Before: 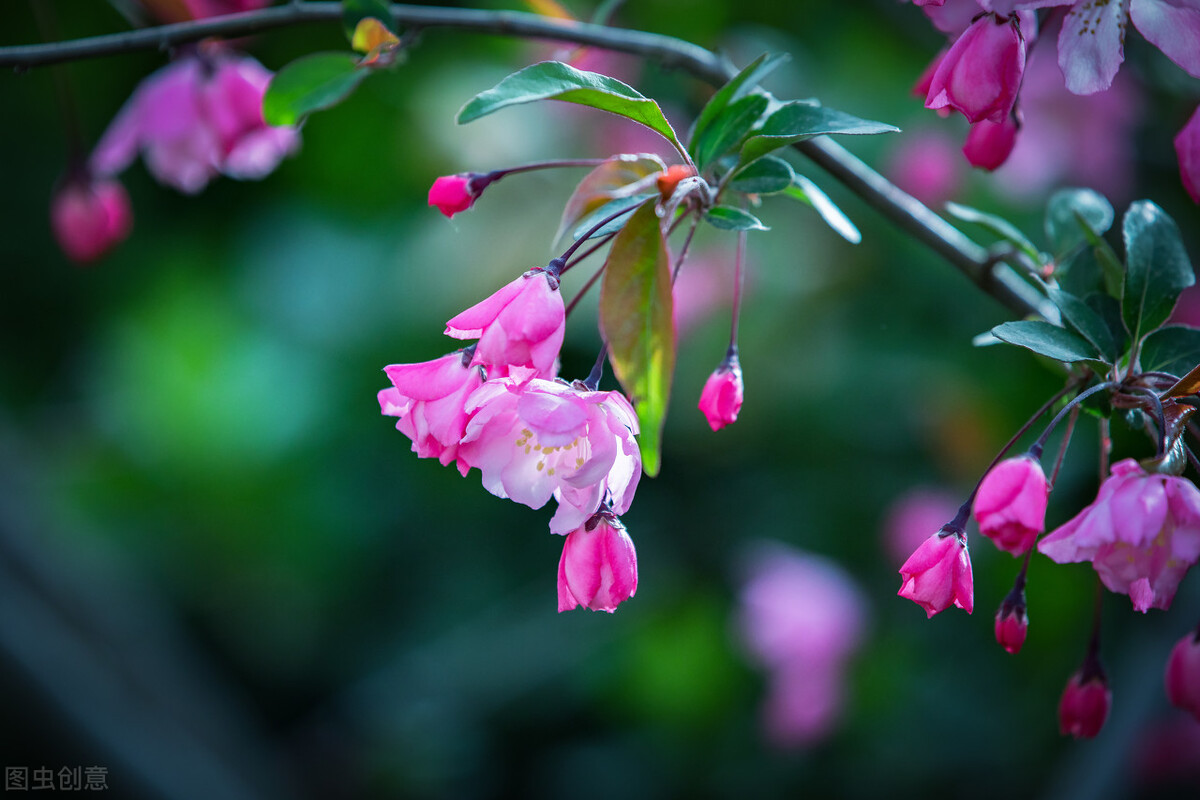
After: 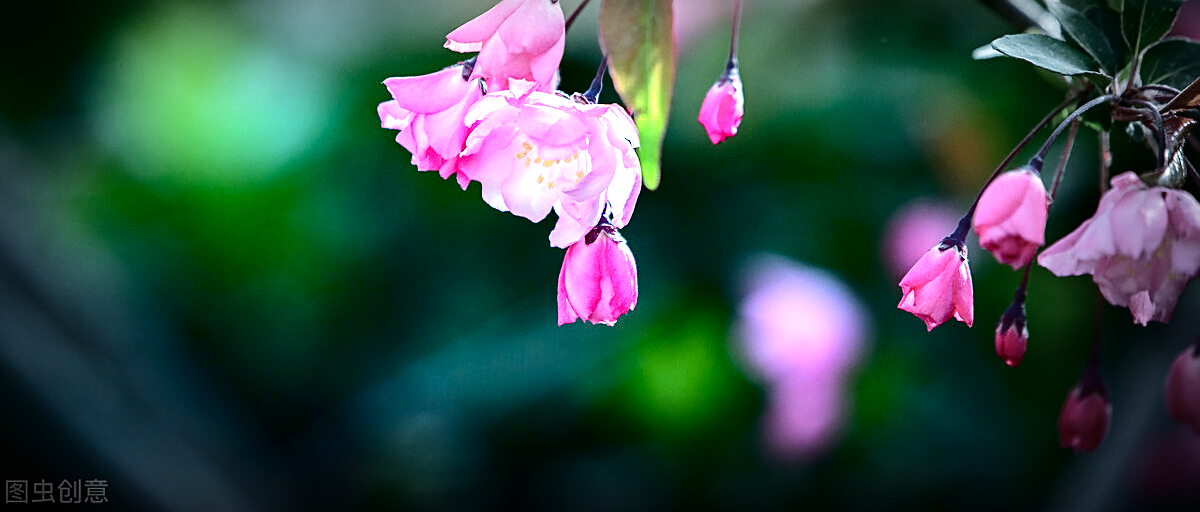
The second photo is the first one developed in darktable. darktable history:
sharpen: on, module defaults
vignetting: fall-off start 52.22%, center (-0.123, -0.009), automatic ratio true, width/height ratio 1.317, shape 0.217, unbound false
tone curve: curves: ch0 [(0, 0) (0.003, 0.007) (0.011, 0.009) (0.025, 0.014) (0.044, 0.022) (0.069, 0.029) (0.1, 0.037) (0.136, 0.052) (0.177, 0.083) (0.224, 0.121) (0.277, 0.177) (0.335, 0.258) (0.399, 0.351) (0.468, 0.454) (0.543, 0.557) (0.623, 0.654) (0.709, 0.744) (0.801, 0.825) (0.898, 0.909) (1, 1)], color space Lab, independent channels, preserve colors none
exposure: black level correction 0, exposure 1.015 EV, compensate highlight preservation false
crop and rotate: top 35.88%
color balance rgb: global offset › luminance -0.273%, global offset › hue 261.58°, perceptual saturation grading › global saturation 13.533%, perceptual saturation grading › highlights -25.885%, perceptual saturation grading › shadows 24.498%
tone equalizer: edges refinement/feathering 500, mask exposure compensation -1.57 EV, preserve details no
